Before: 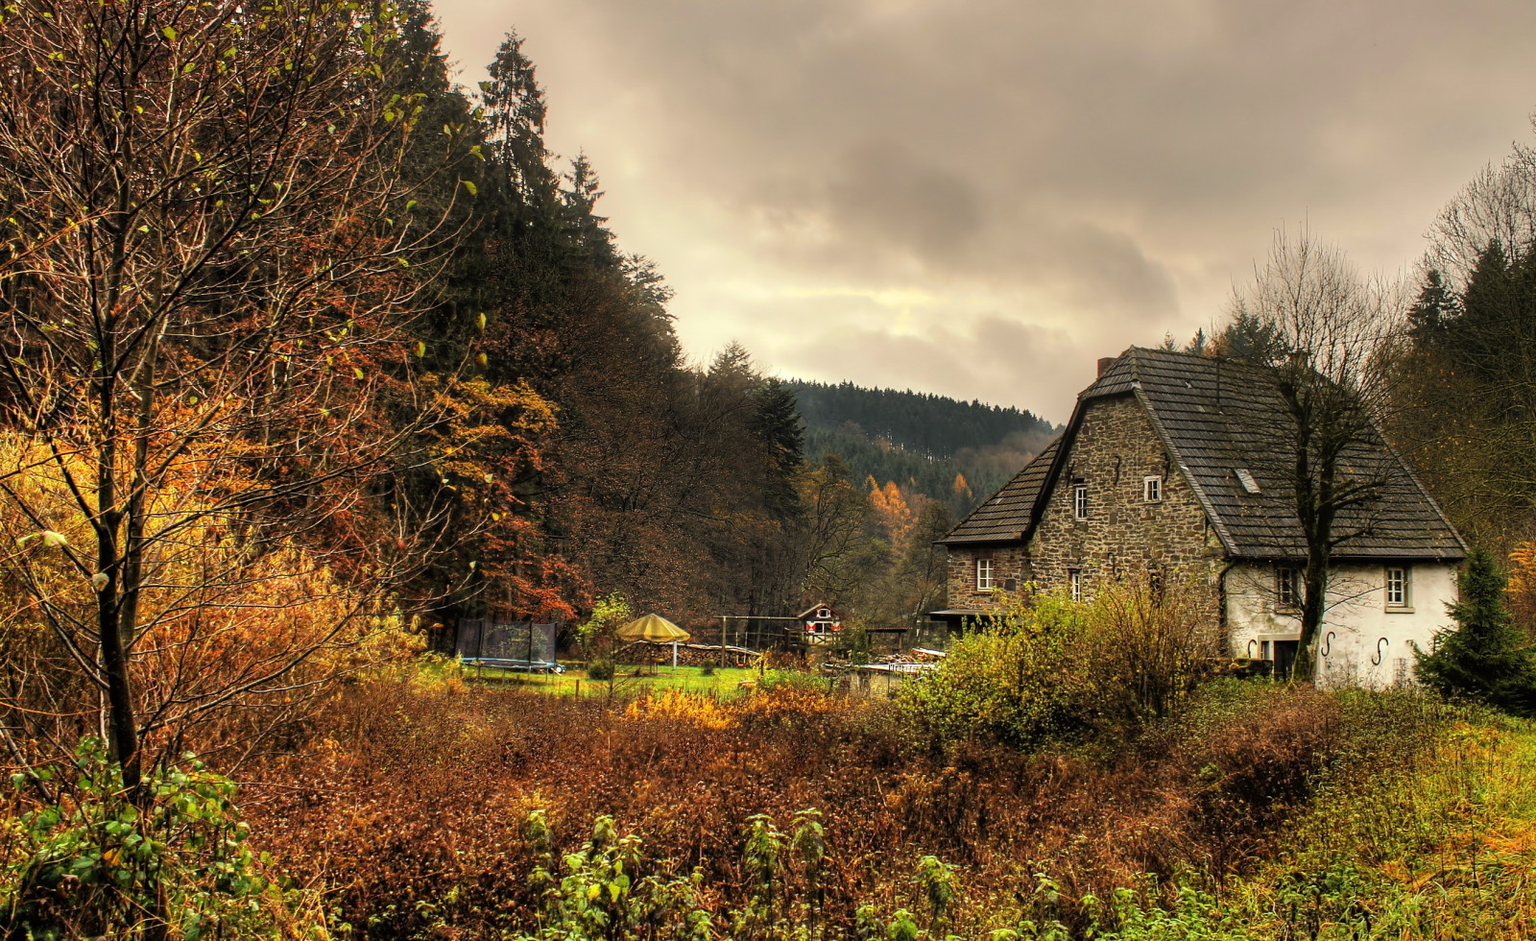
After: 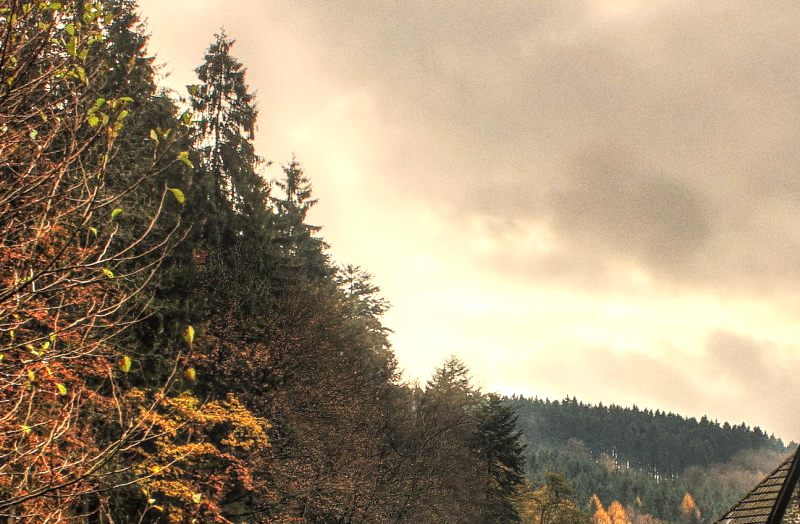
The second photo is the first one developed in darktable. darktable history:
crop: left 19.556%, right 30.401%, bottom 46.458%
exposure: black level correction -0.002, exposure 0.54 EV, compensate highlight preservation false
grain: coarseness 0.09 ISO
local contrast: on, module defaults
